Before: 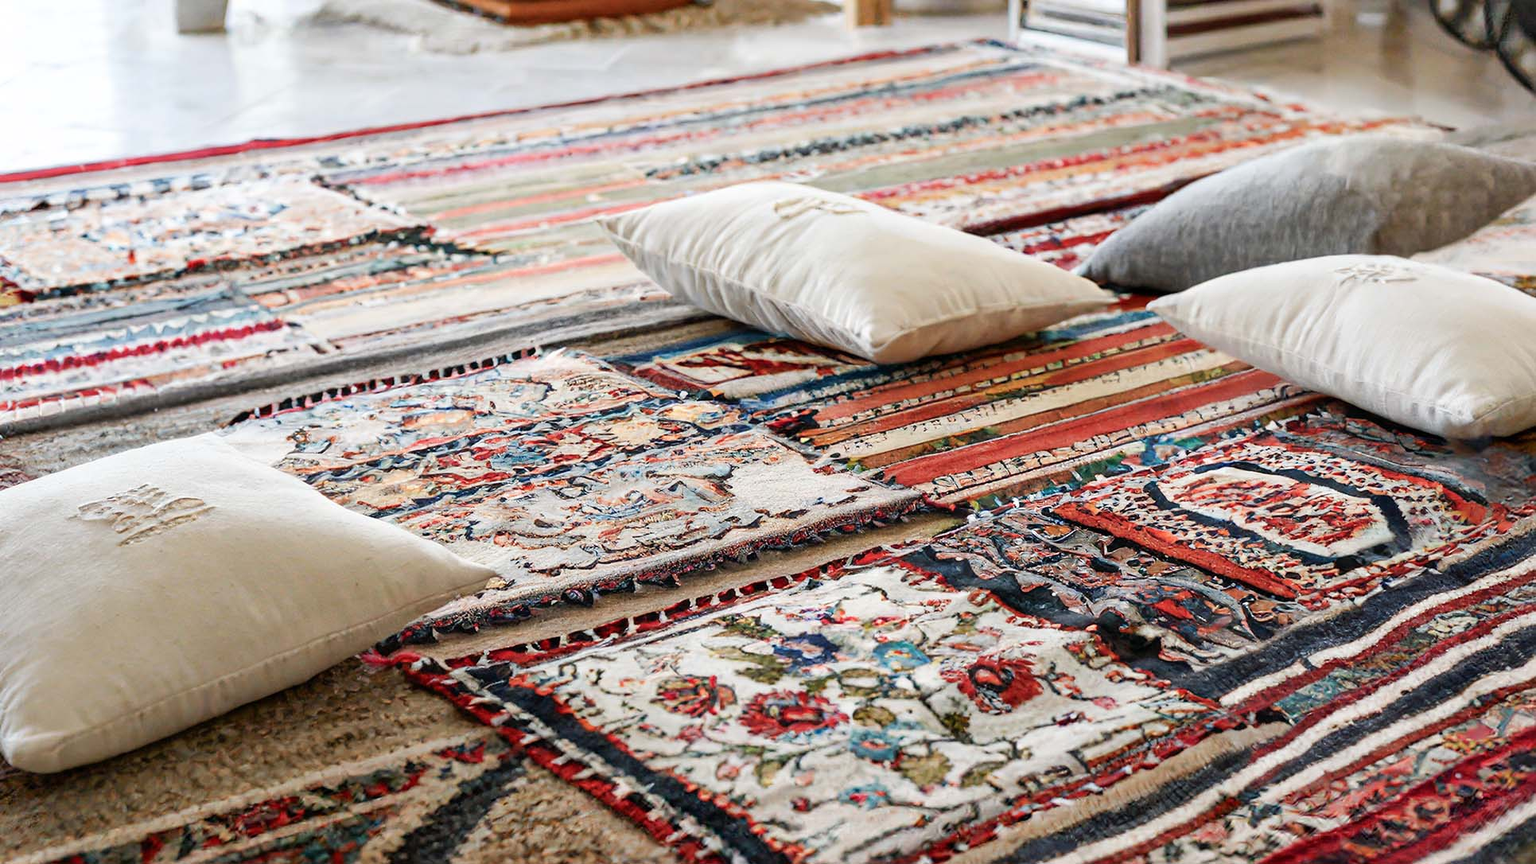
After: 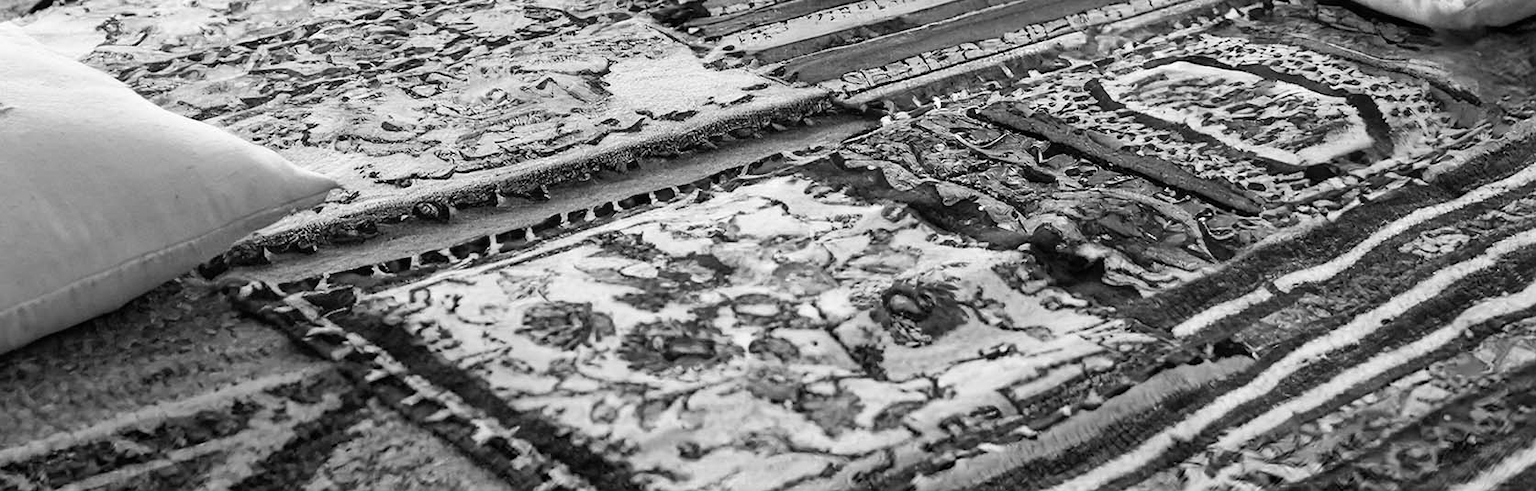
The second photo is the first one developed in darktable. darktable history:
color calibration: output gray [0.22, 0.42, 0.37, 0], x 0.37, y 0.382, temperature 4312.89 K
tone equalizer: on, module defaults
crop and rotate: left 13.266%, top 47.915%, bottom 2.718%
